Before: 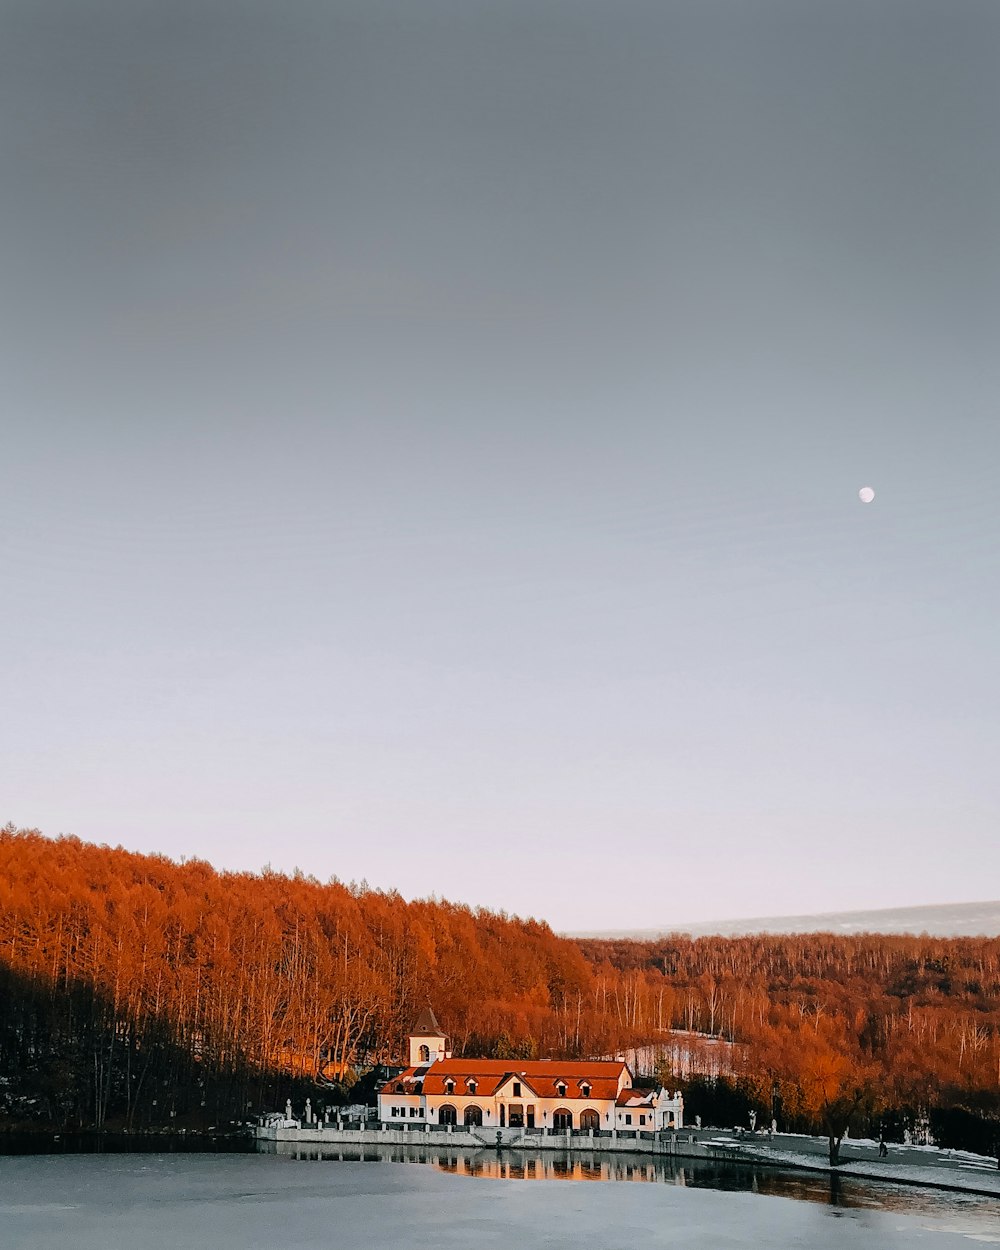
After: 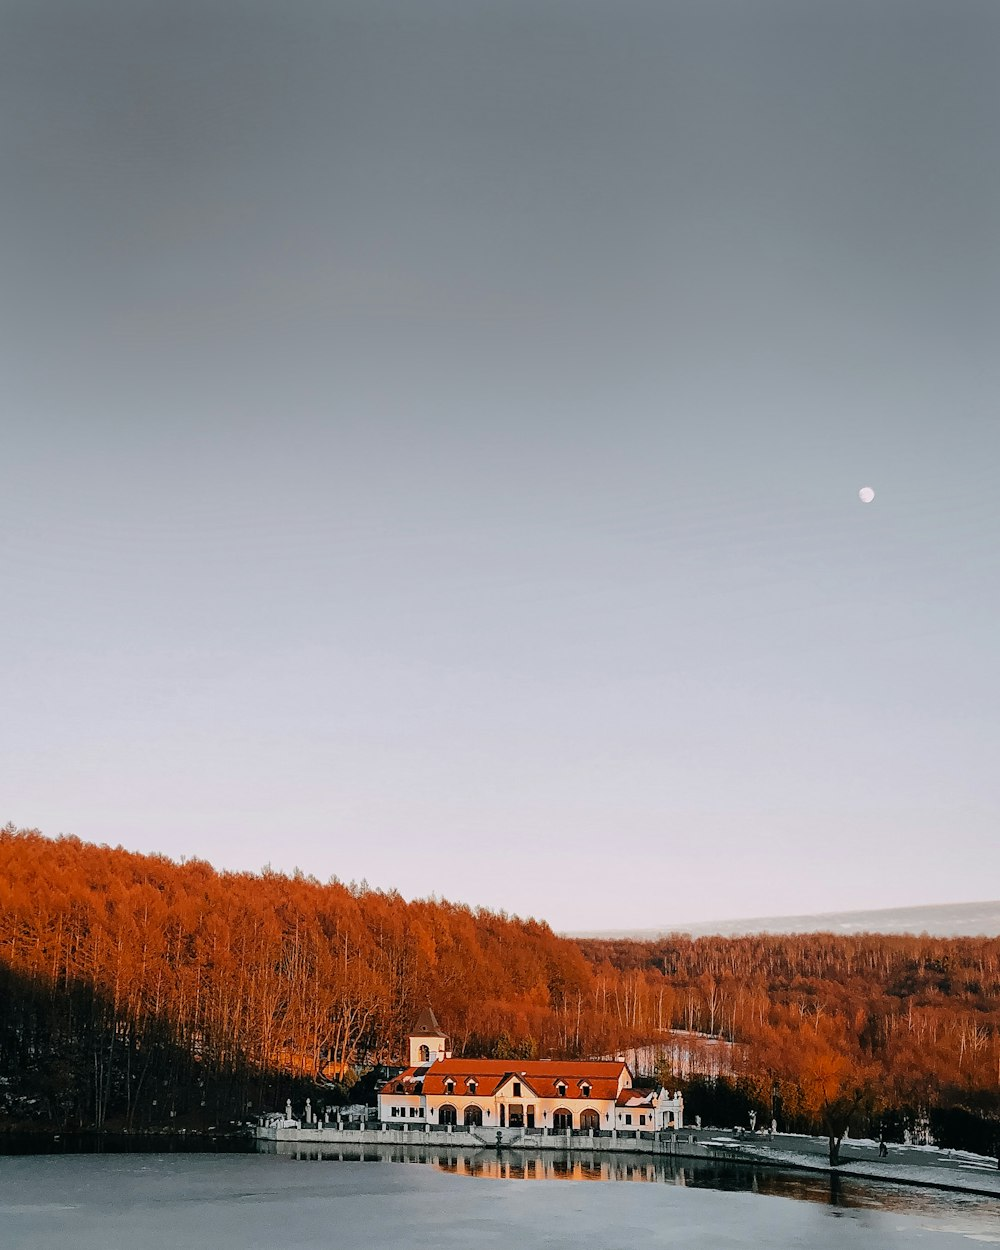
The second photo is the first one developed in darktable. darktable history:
exposure: exposure -0.044 EV, compensate exposure bias true, compensate highlight preservation false
